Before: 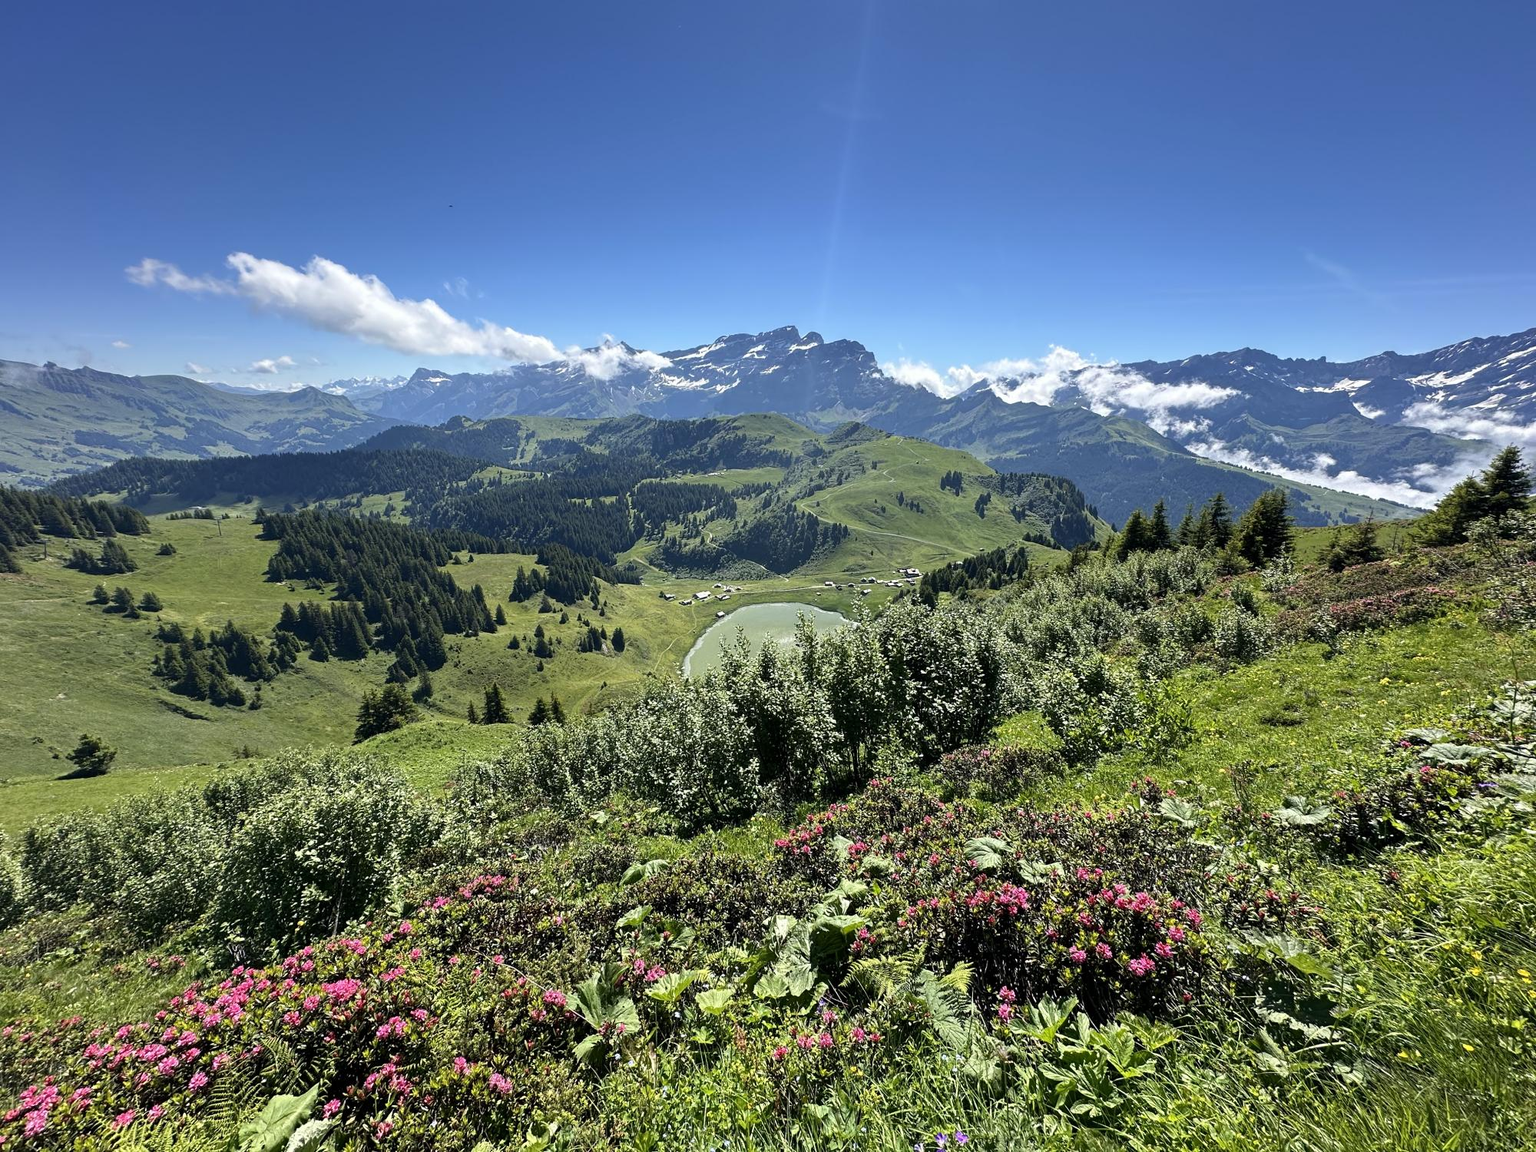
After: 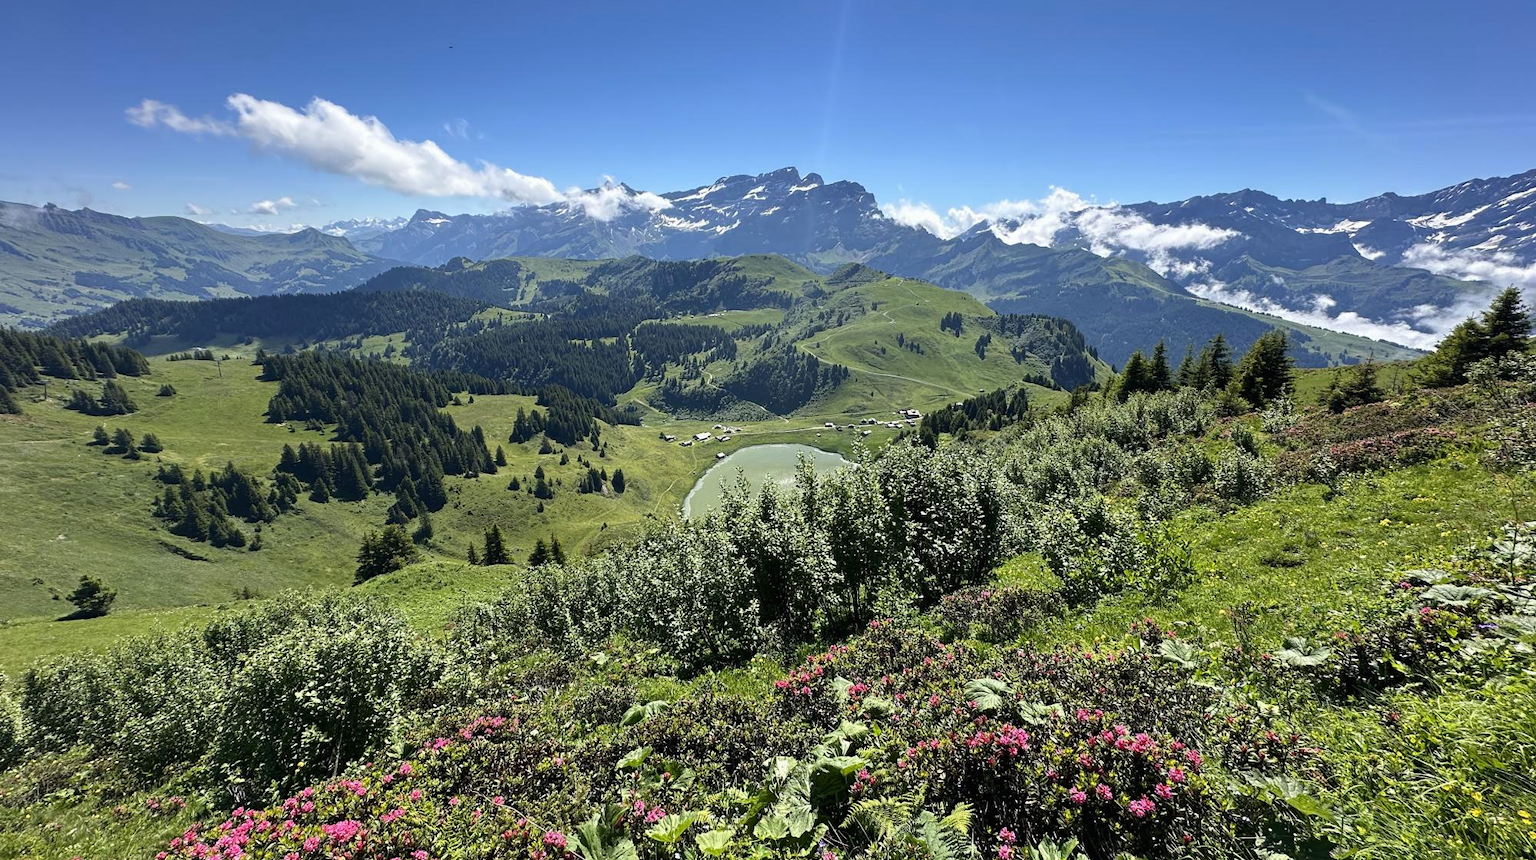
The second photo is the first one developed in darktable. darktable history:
crop: top 13.828%, bottom 11.462%
contrast brightness saturation: contrast -0.012, brightness -0.007, saturation 0.029
